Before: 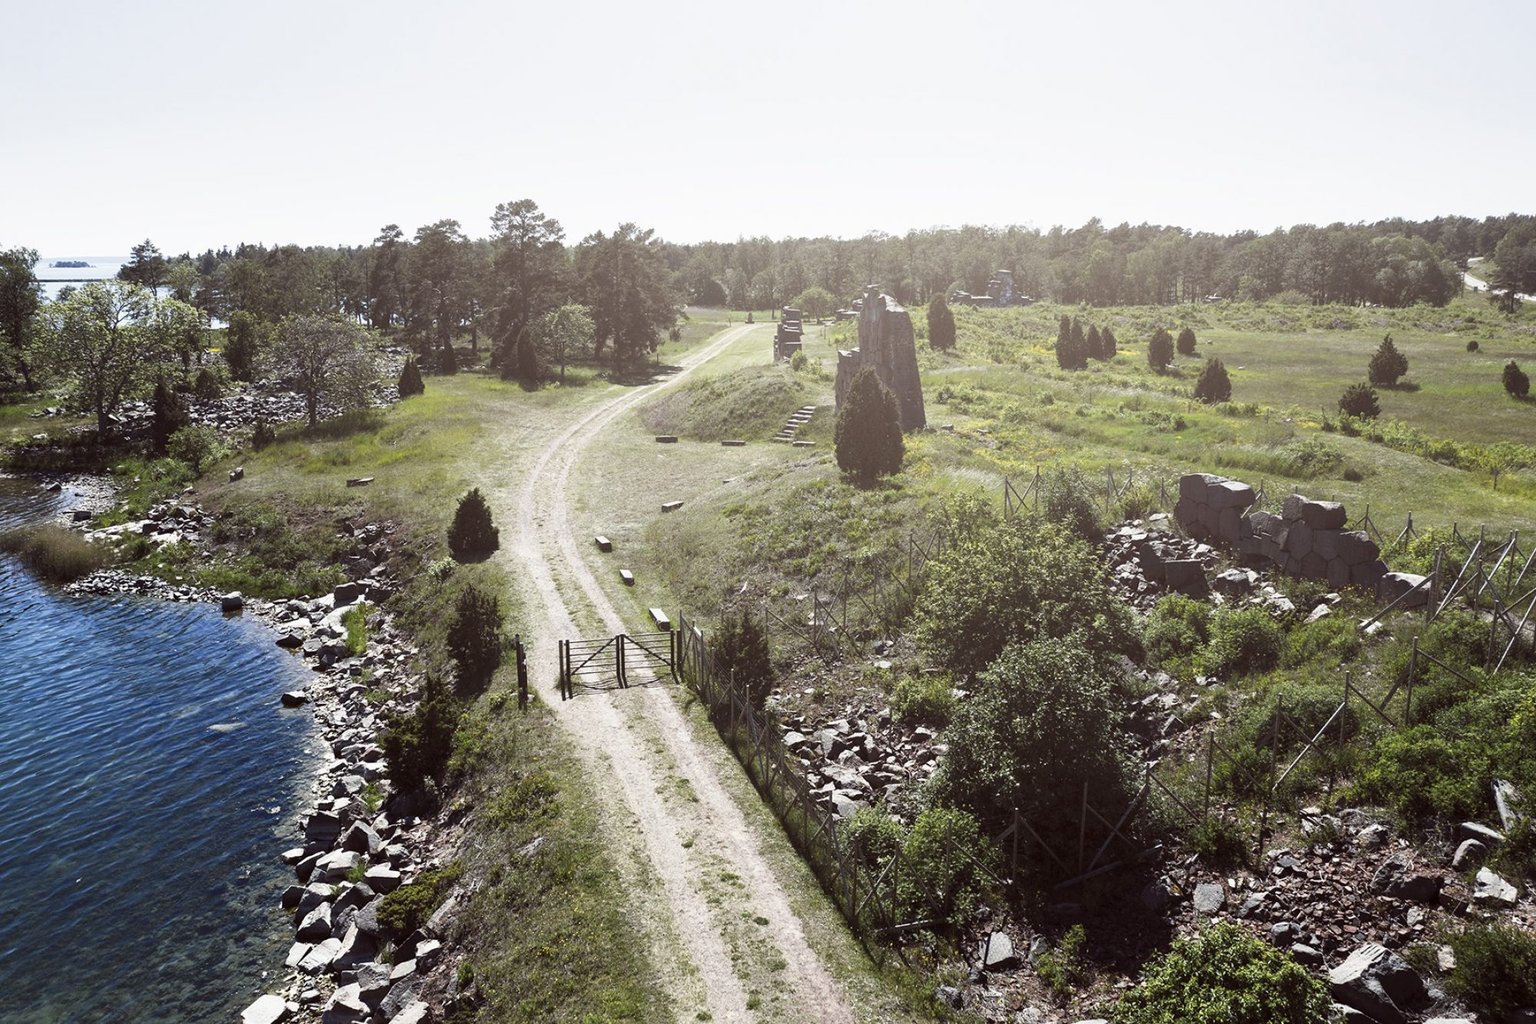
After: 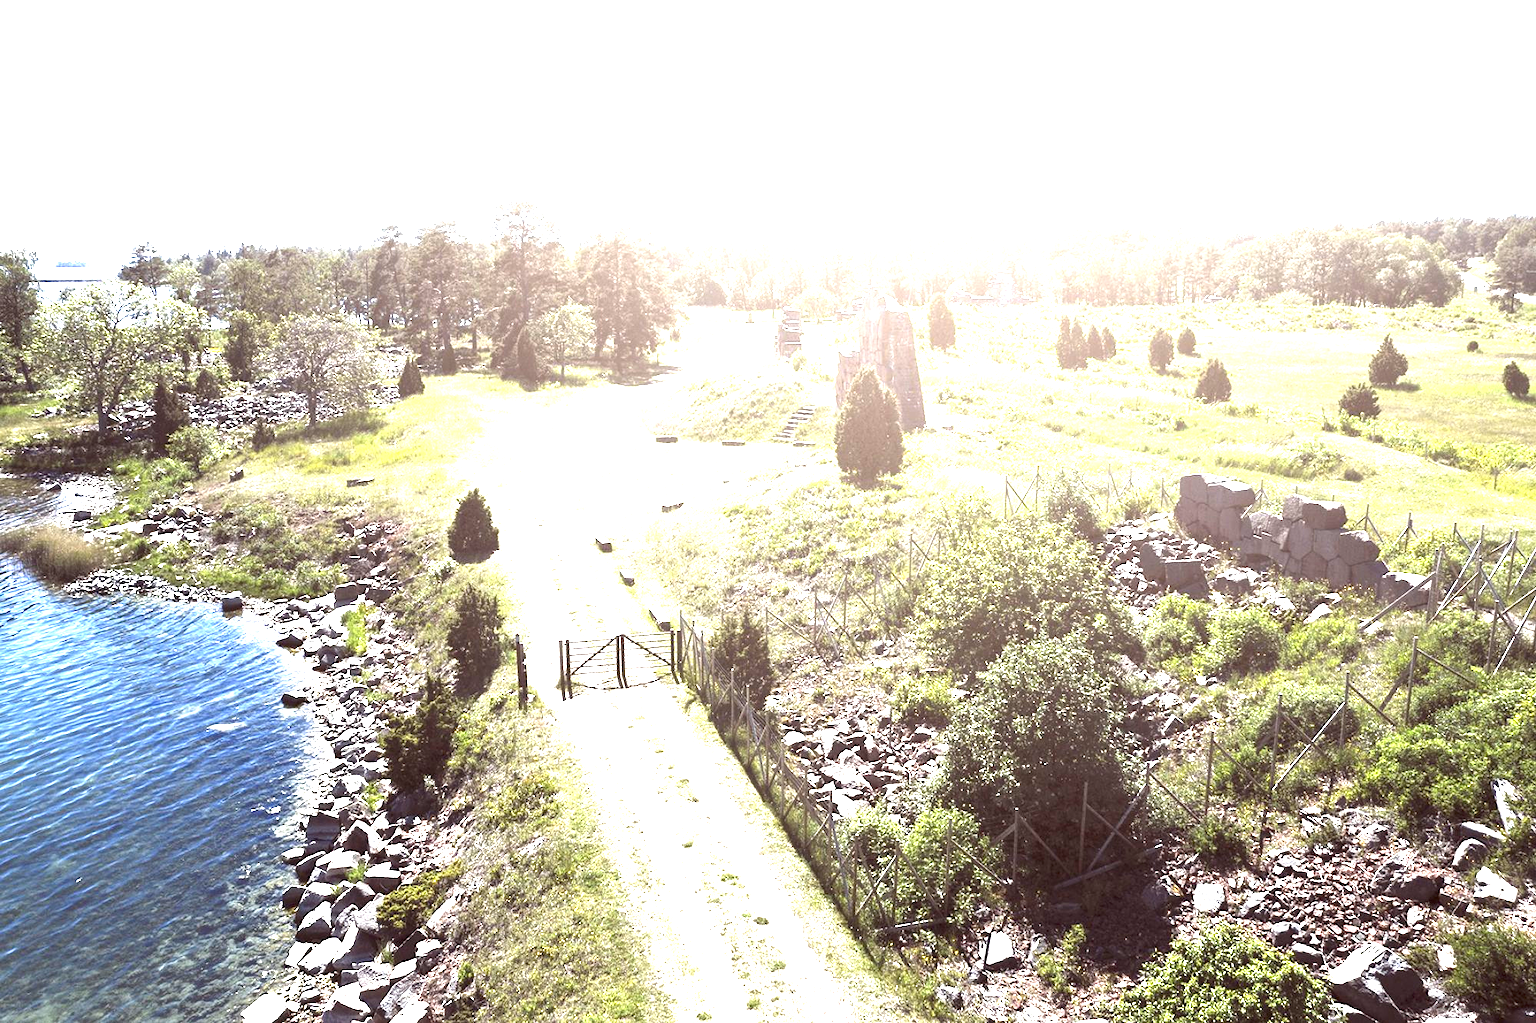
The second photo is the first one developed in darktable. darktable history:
exposure: exposure 2.177 EV, compensate highlight preservation false
